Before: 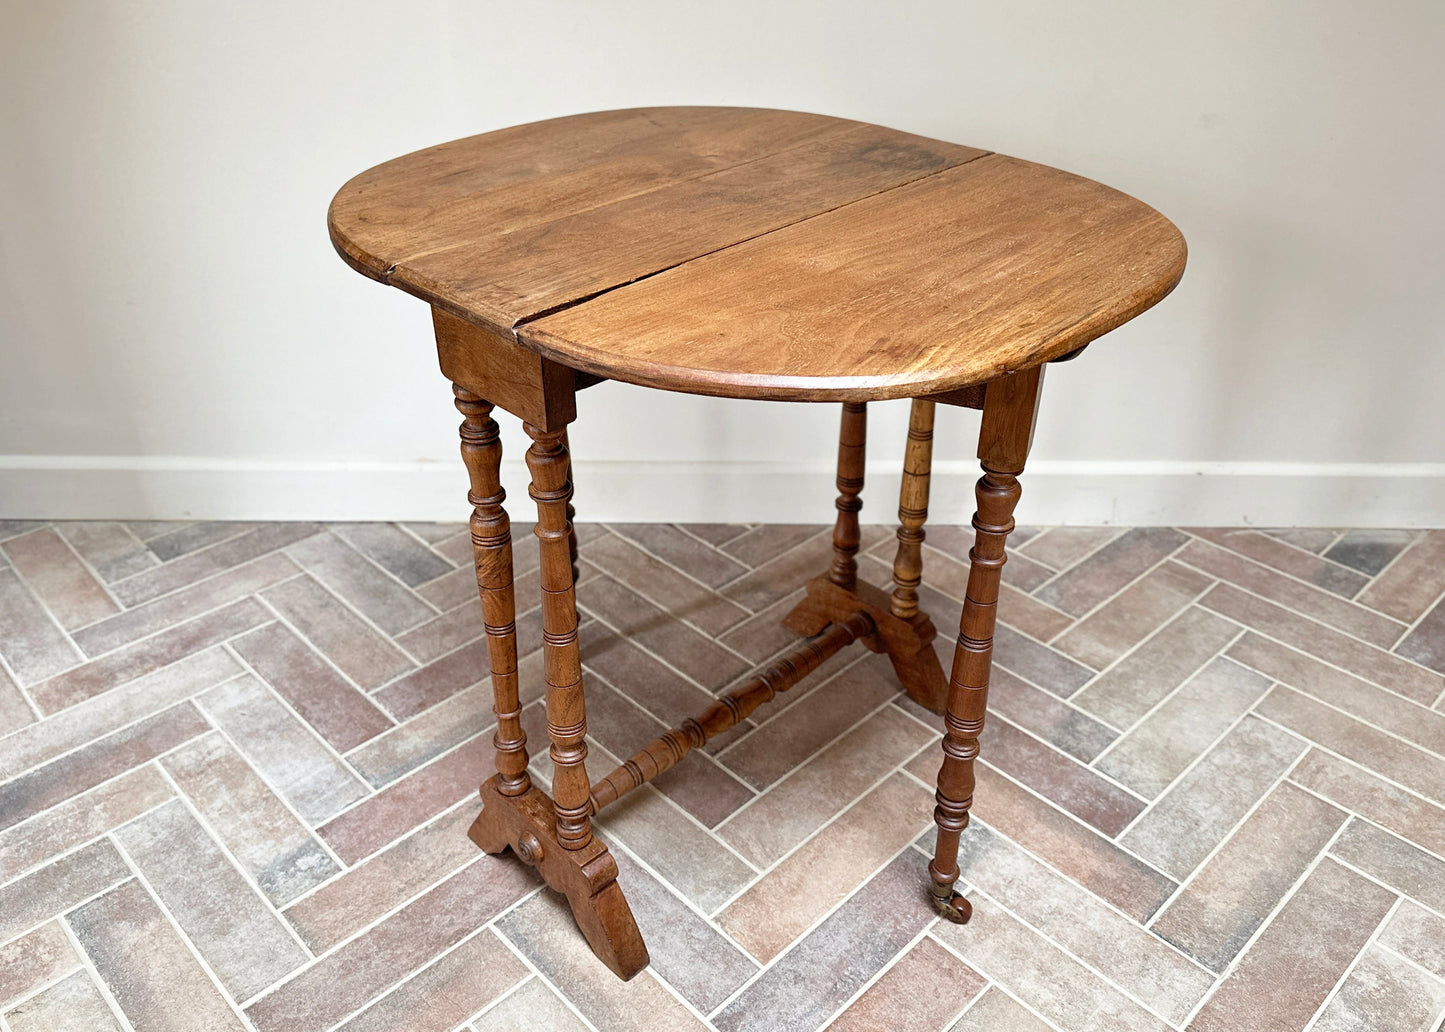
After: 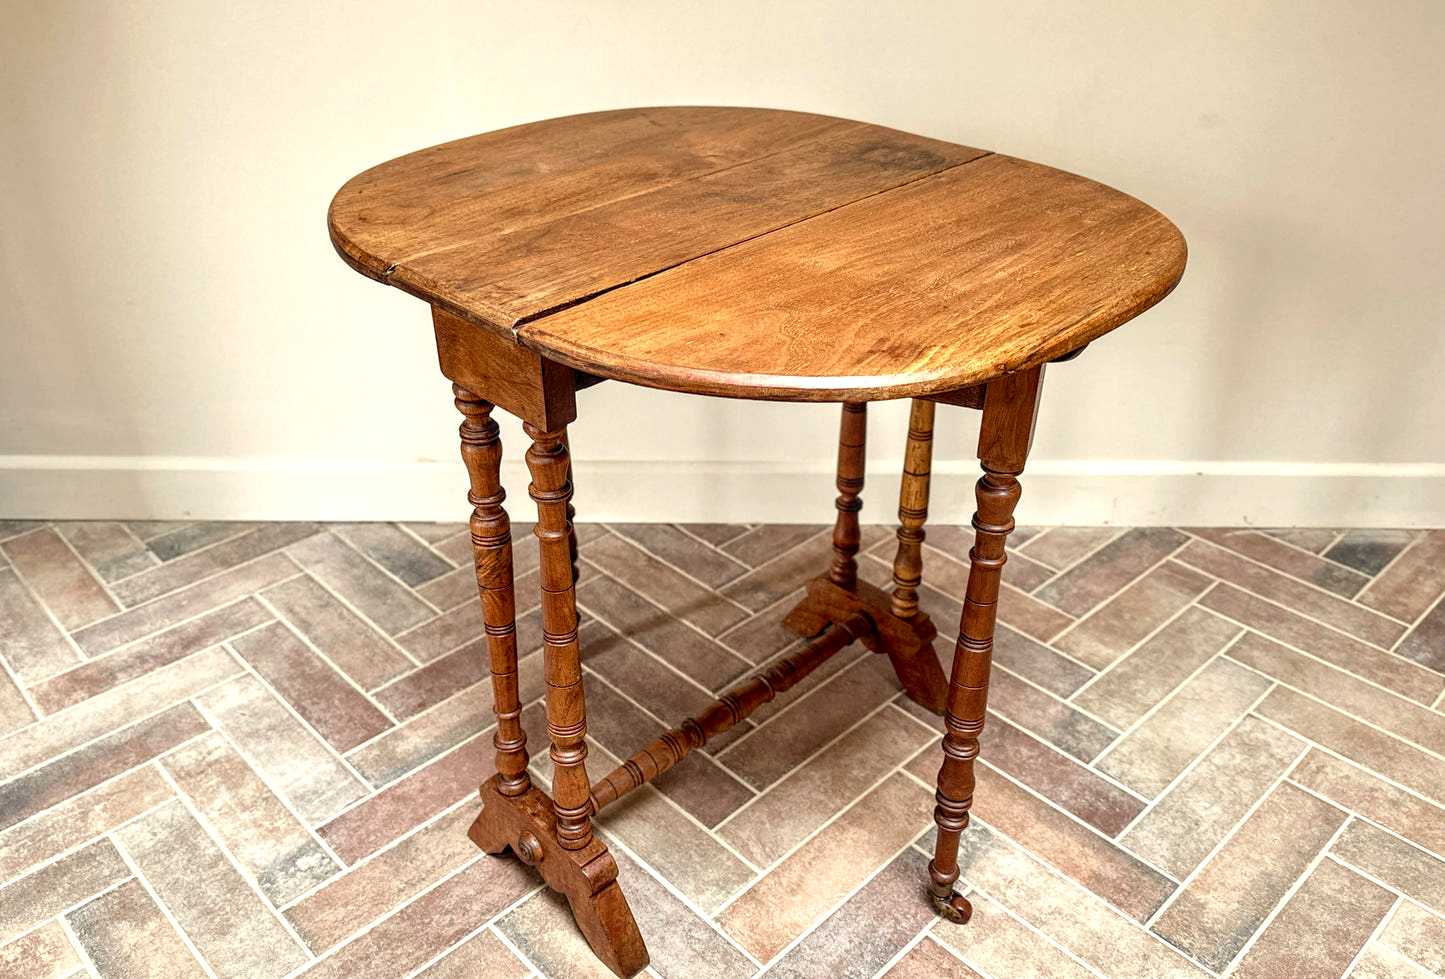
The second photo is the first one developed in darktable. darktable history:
white balance: red 1.045, blue 0.932
local contrast: detail 140%
levels: levels [0, 0.48, 0.961]
contrast brightness saturation: saturation 0.18
crop and rotate: top 0%, bottom 5.097%
